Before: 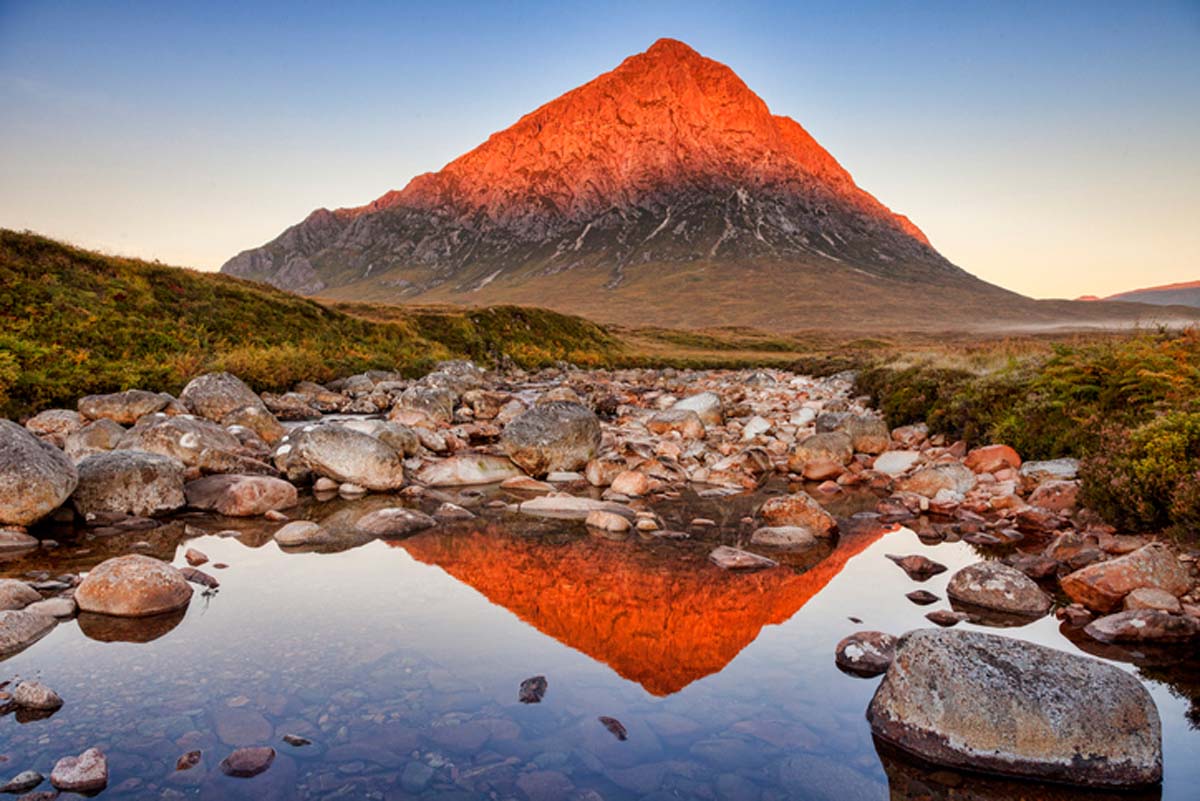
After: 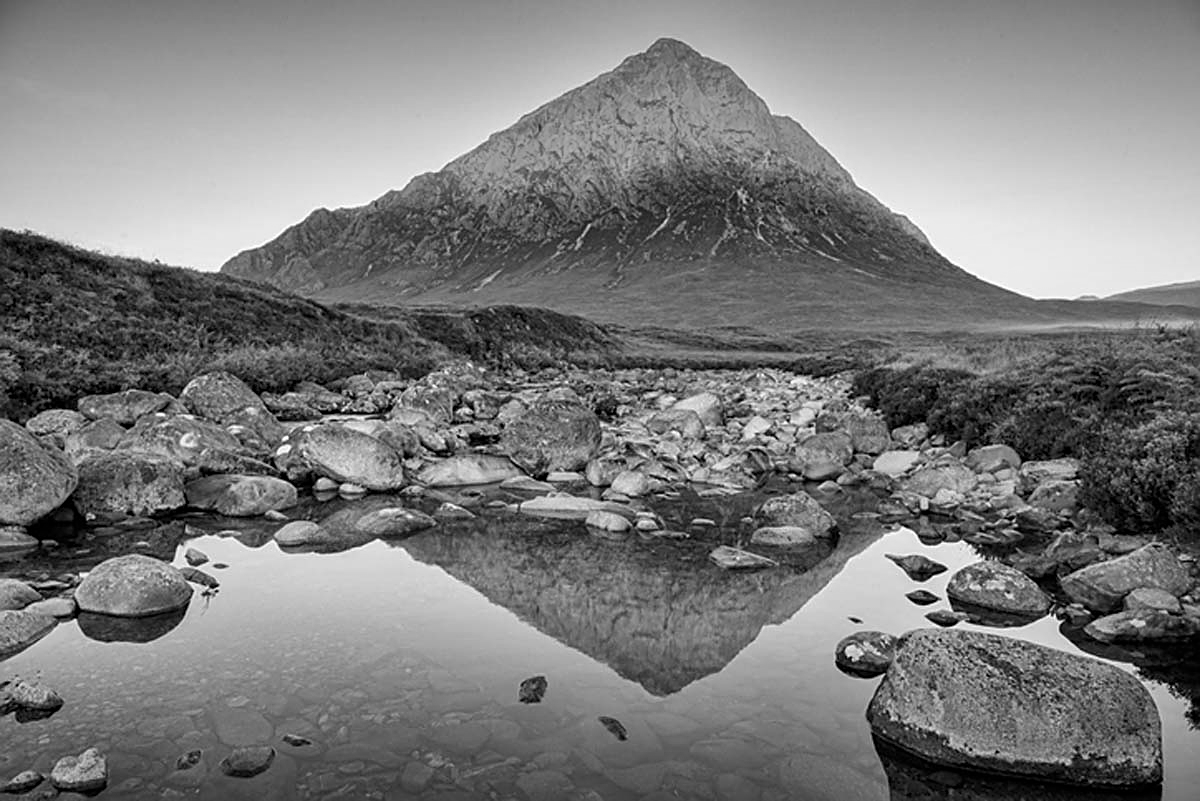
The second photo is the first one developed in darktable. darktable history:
monochrome: a 32, b 64, size 2.3
sharpen: on, module defaults
